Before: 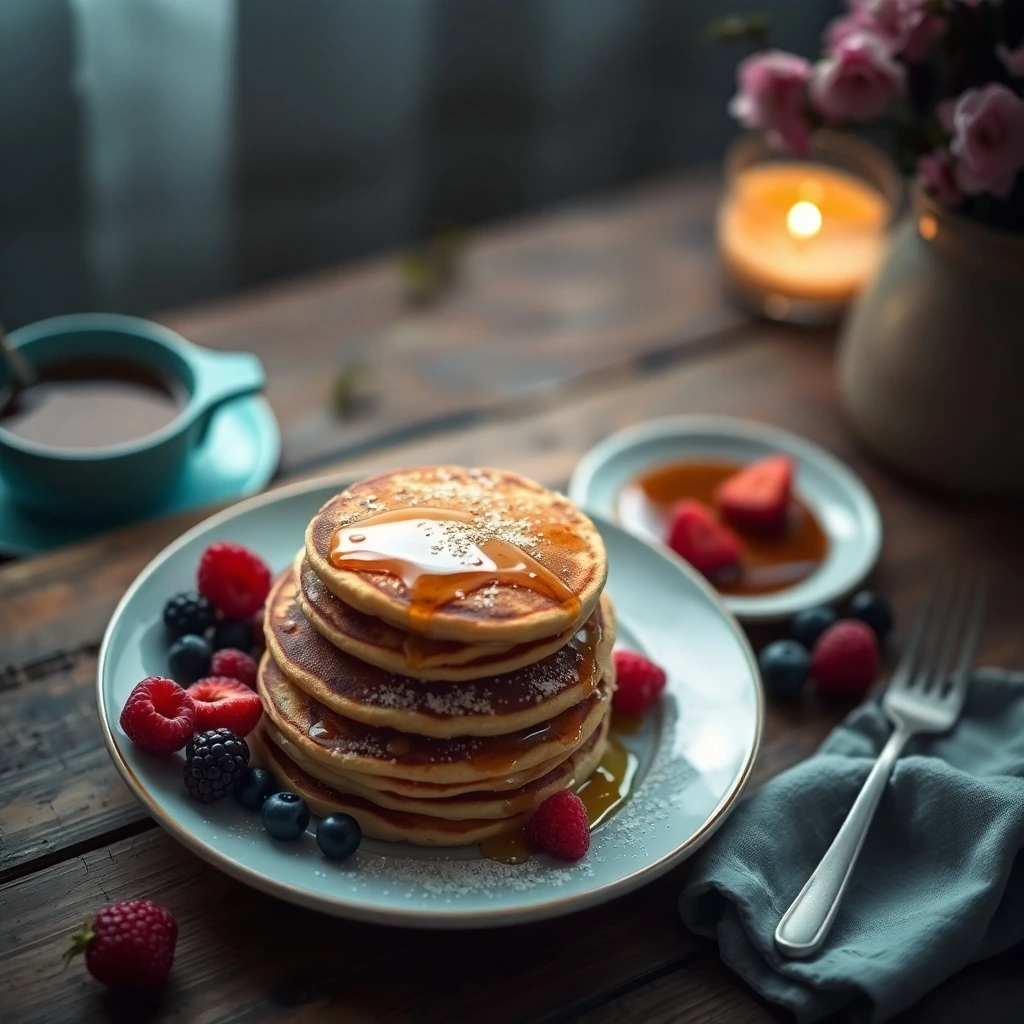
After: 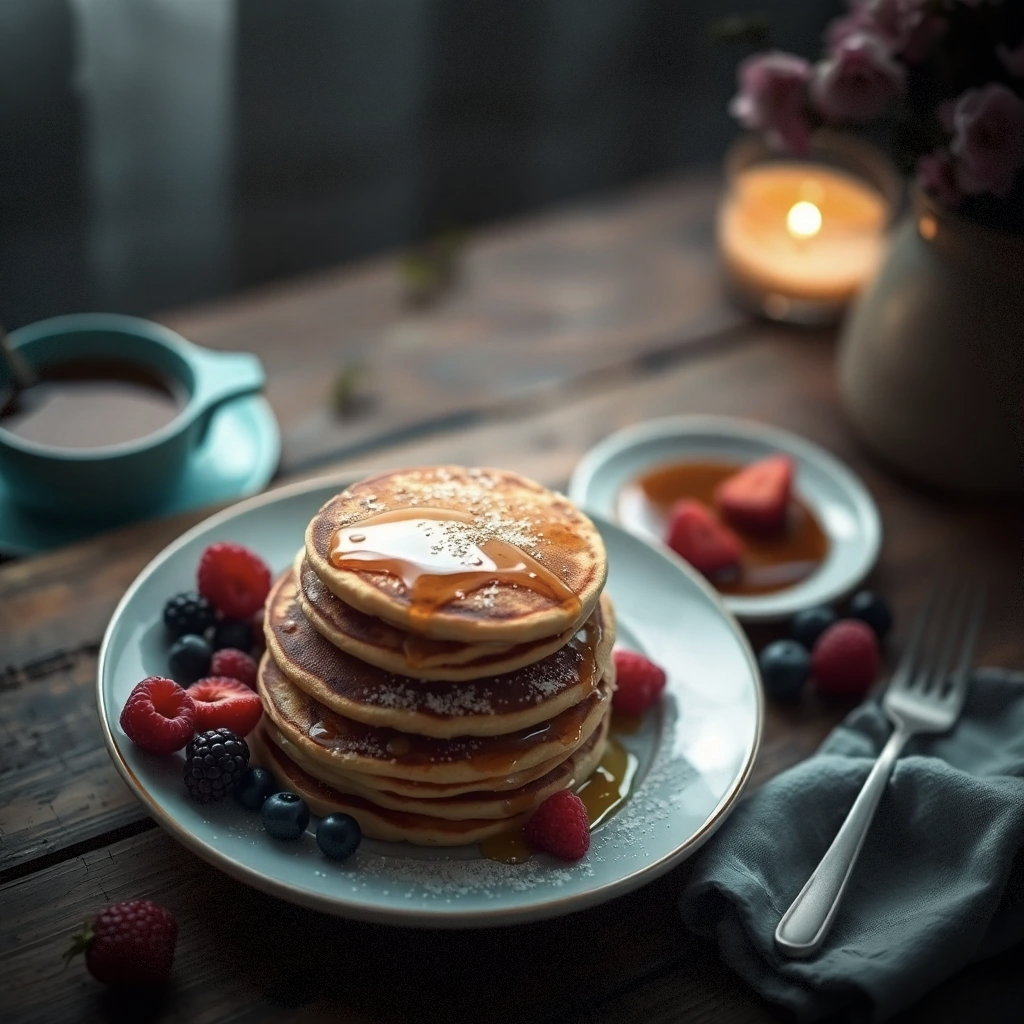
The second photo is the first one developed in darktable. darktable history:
color correction: saturation 0.8
vignetting: fall-off start 100%, brightness -0.406, saturation -0.3, width/height ratio 1.324, dithering 8-bit output, unbound false
shadows and highlights: shadows -40.15, highlights 62.88, soften with gaussian
